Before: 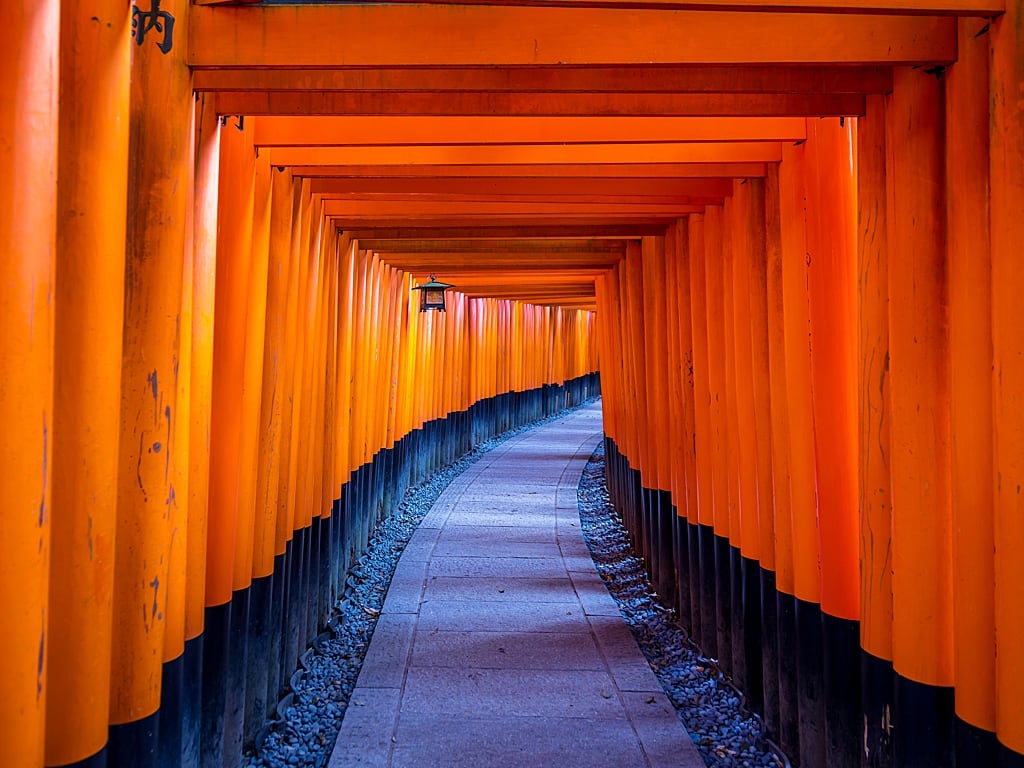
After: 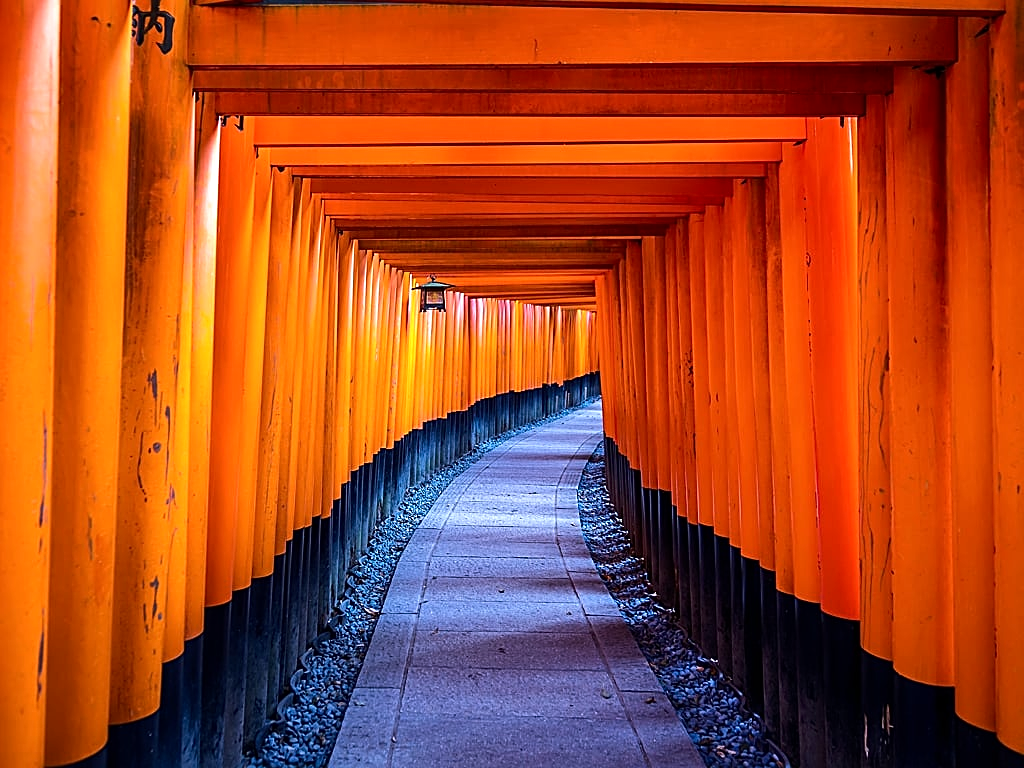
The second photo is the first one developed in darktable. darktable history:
tone equalizer: -8 EV -0.409 EV, -7 EV -0.359 EV, -6 EV -0.367 EV, -5 EV -0.244 EV, -3 EV 0.198 EV, -2 EV 0.322 EV, -1 EV 0.373 EV, +0 EV 0.423 EV, edges refinement/feathering 500, mask exposure compensation -1.57 EV, preserve details no
sharpen: on, module defaults
tone curve: curves: ch0 [(0, 0) (0.266, 0.247) (0.741, 0.751) (1, 1)], color space Lab, independent channels, preserve colors none
